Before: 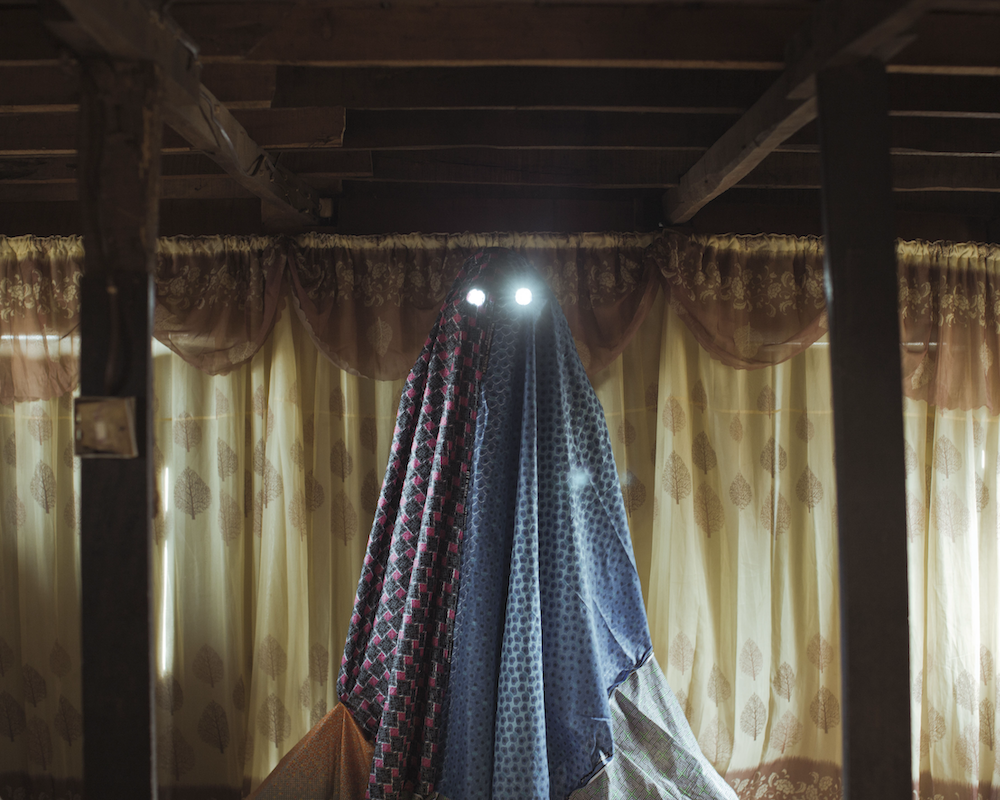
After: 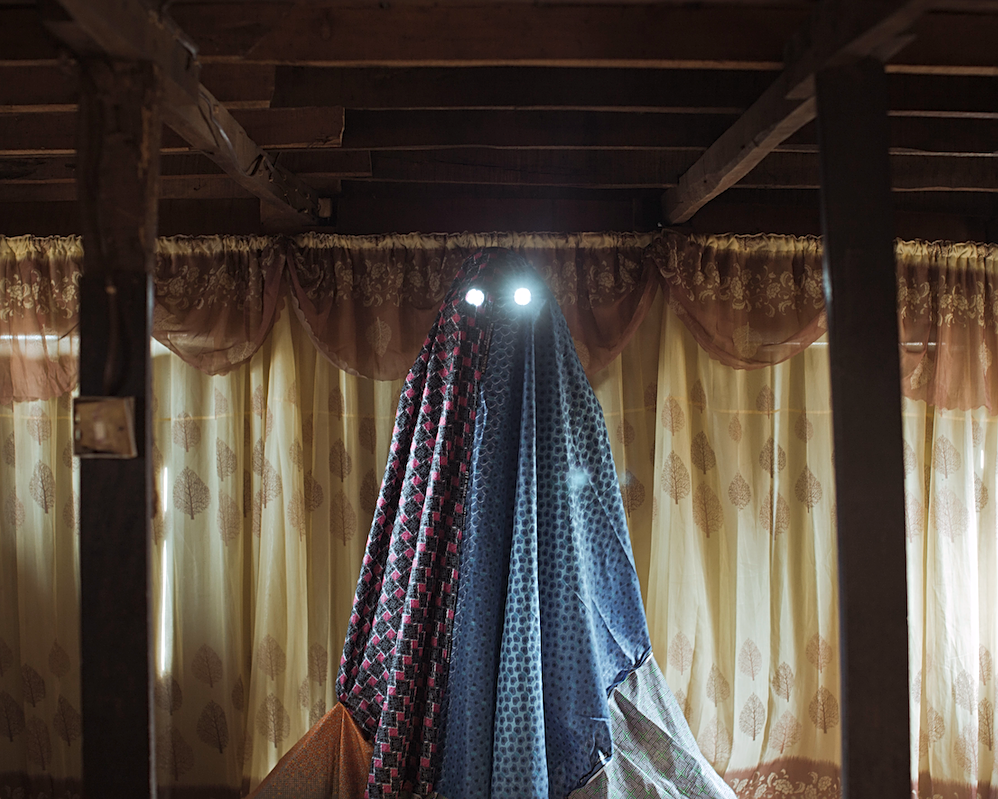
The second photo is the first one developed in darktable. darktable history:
sharpen: on, module defaults
crop and rotate: left 0.126%
white balance: red 1.009, blue 1.027
